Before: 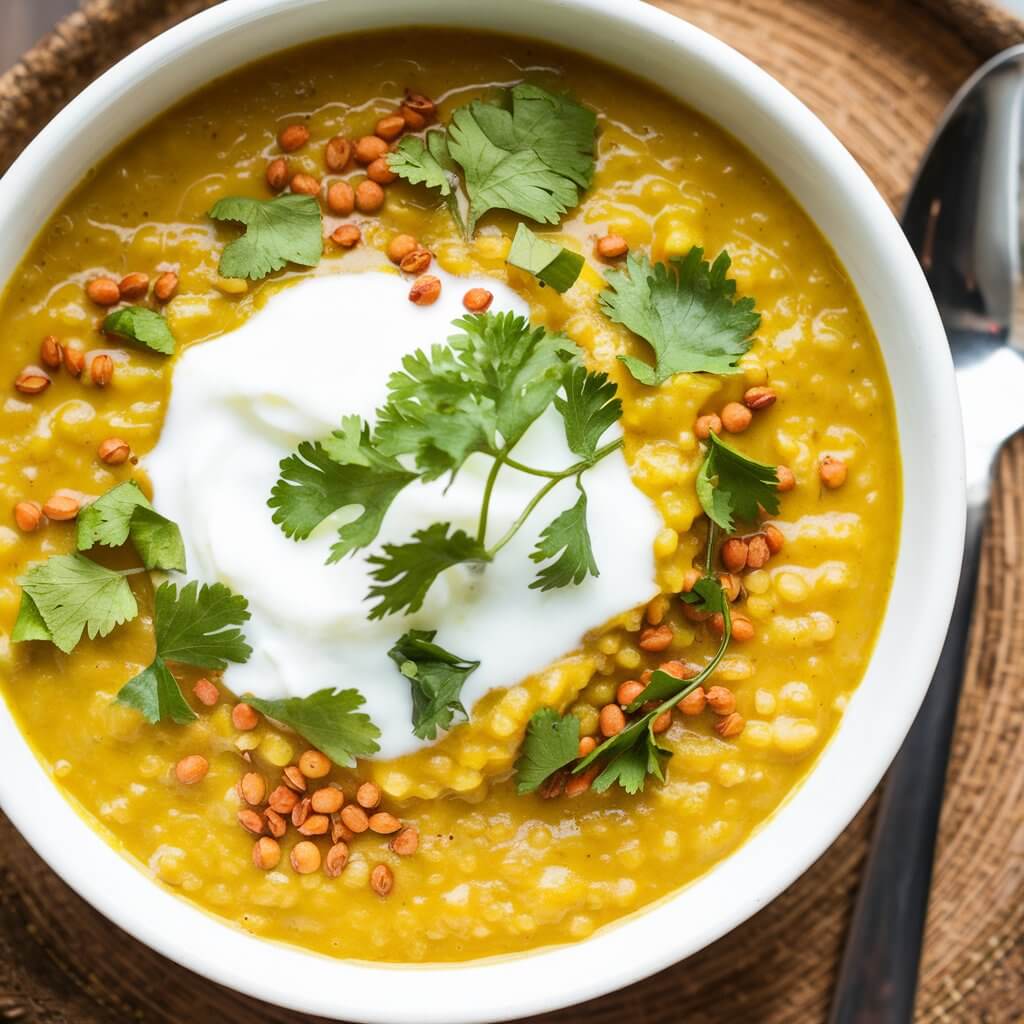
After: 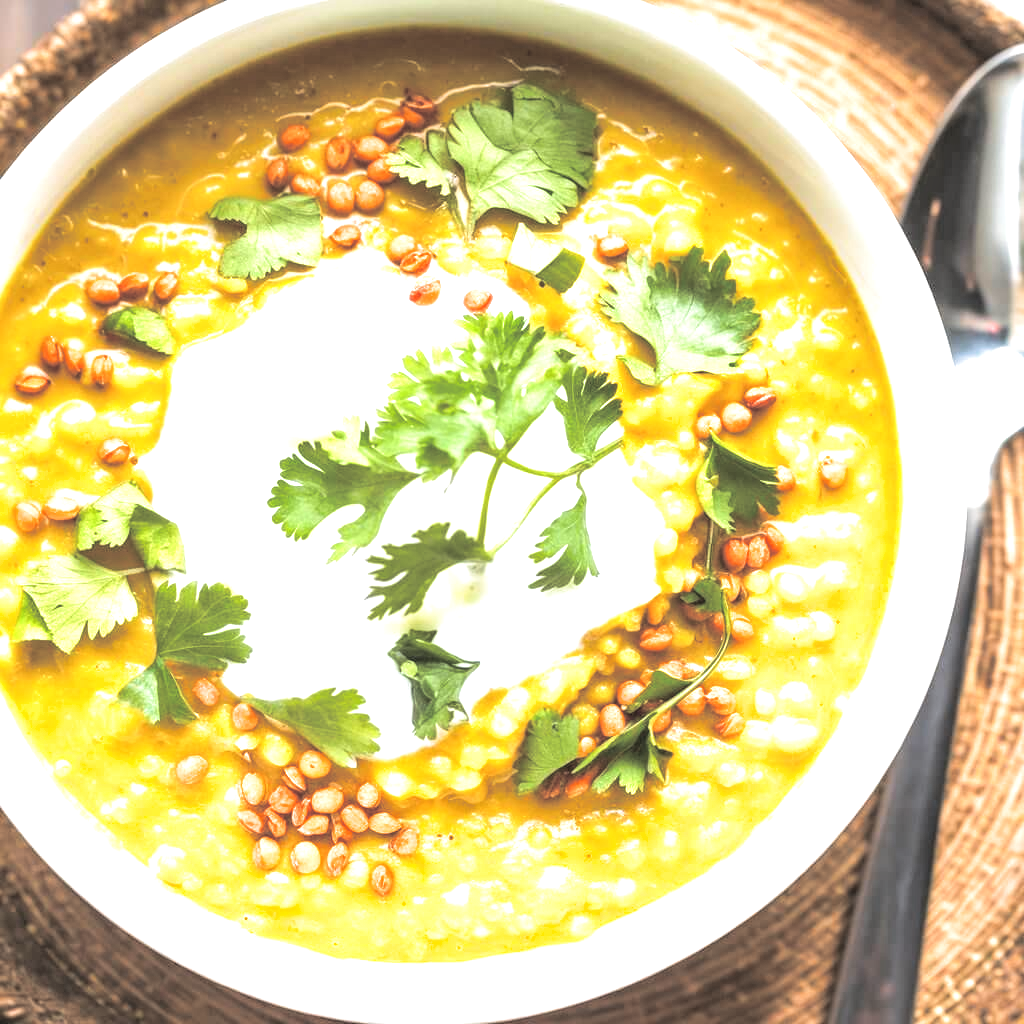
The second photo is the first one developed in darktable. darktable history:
local contrast: on, module defaults
exposure: black level correction 0, exposure 1.2 EV, compensate exposure bias true, compensate highlight preservation false
split-toning: shadows › hue 36°, shadows › saturation 0.05, highlights › hue 10.8°, highlights › saturation 0.15, compress 40%
contrast brightness saturation: brightness 0.15
